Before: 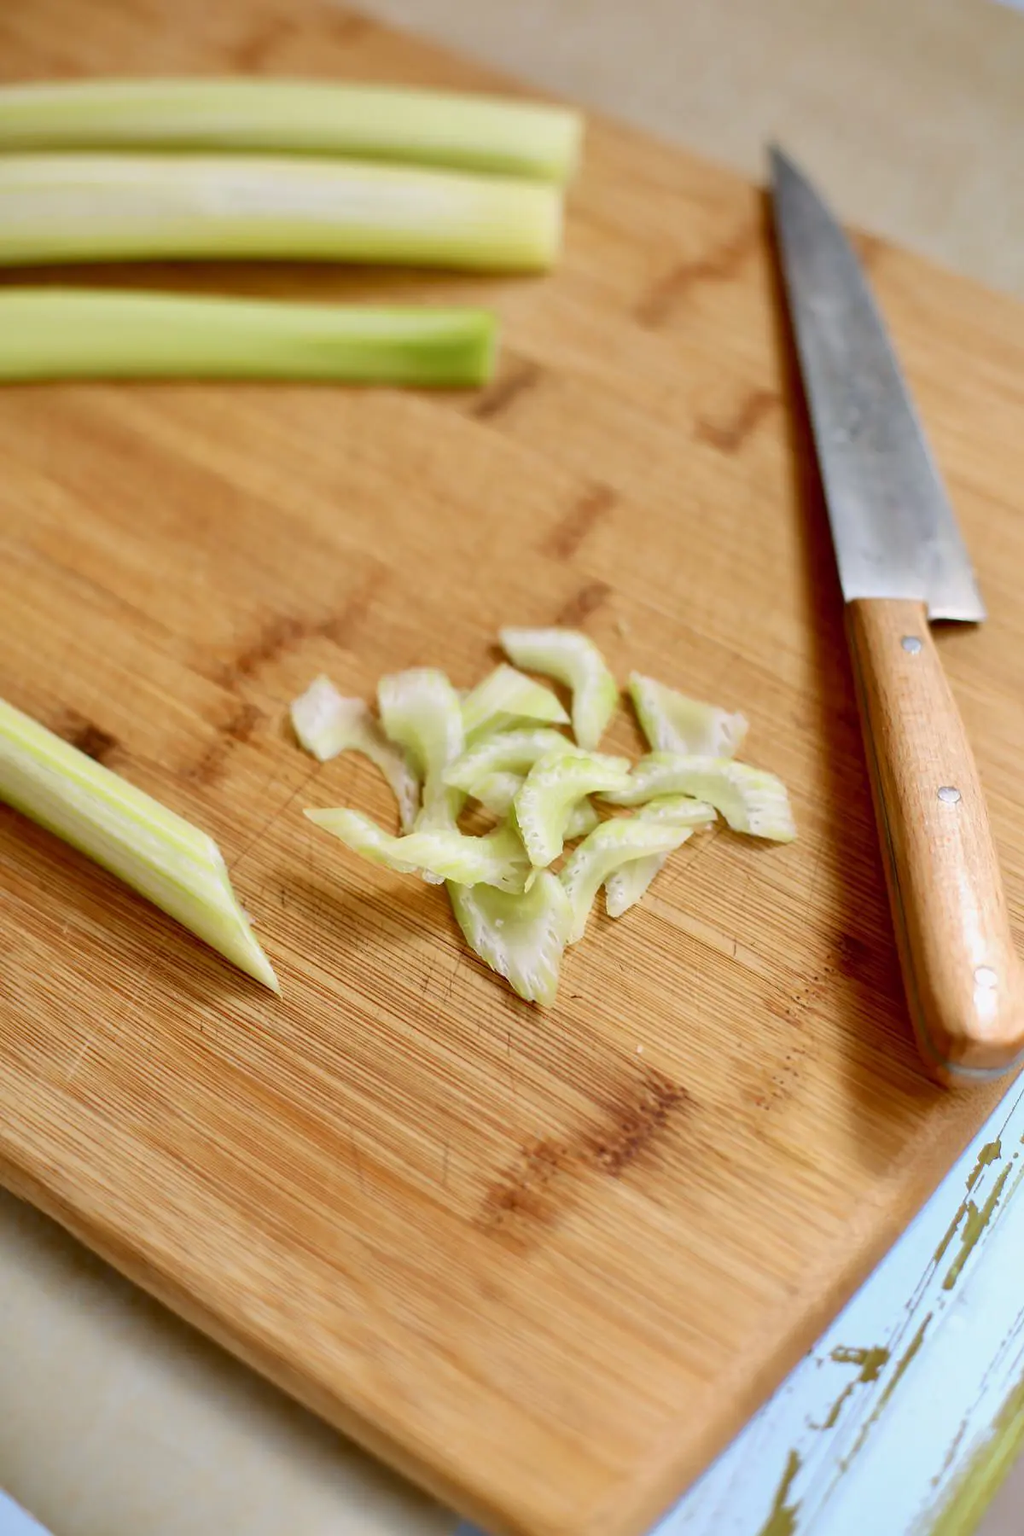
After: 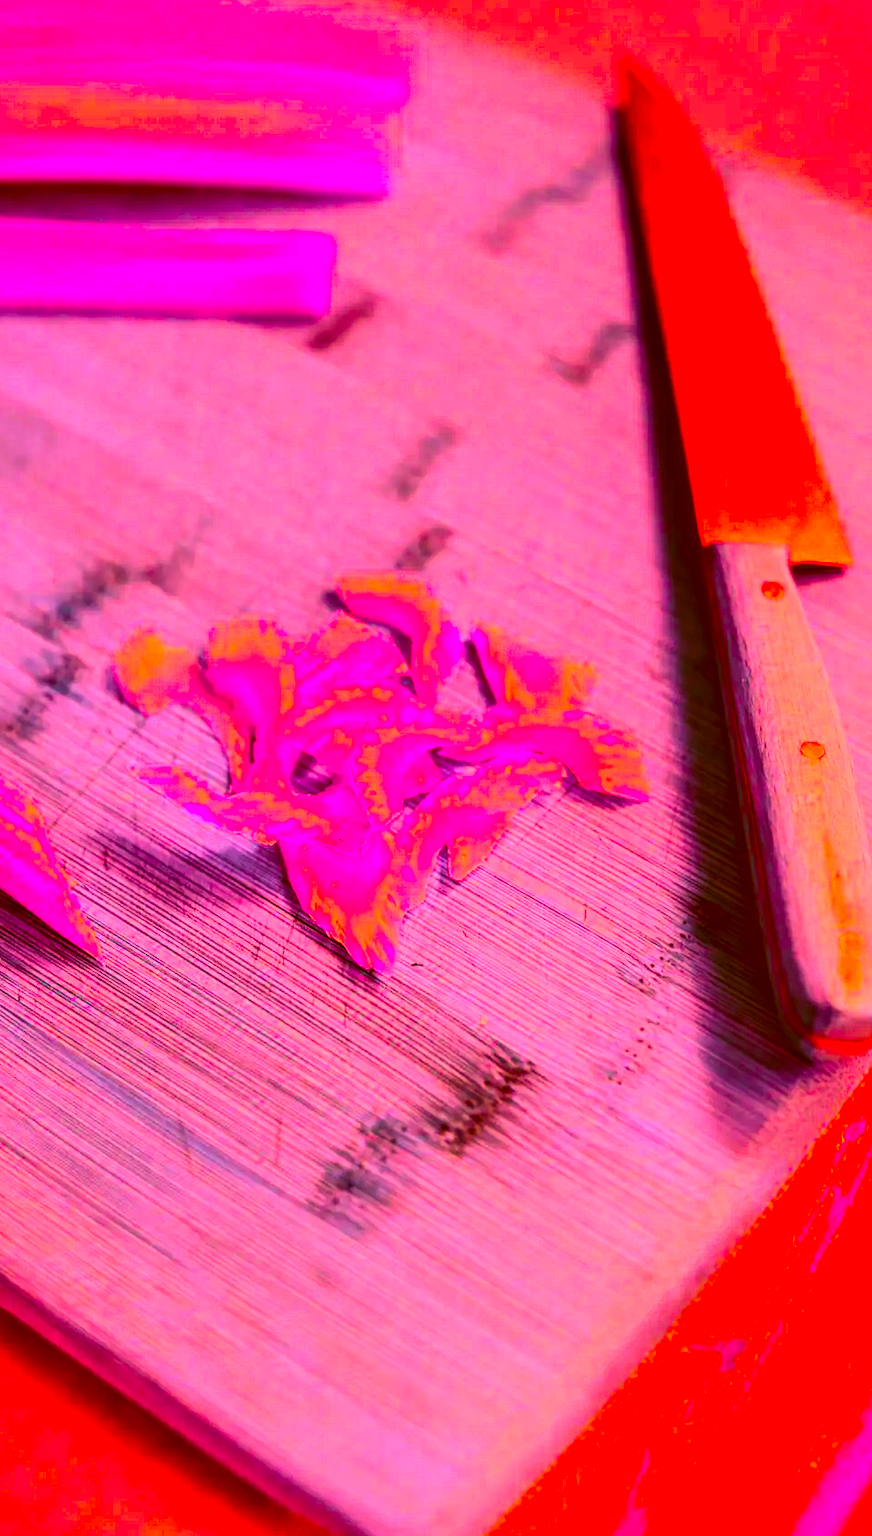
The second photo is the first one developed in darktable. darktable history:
local contrast: detail 130%
contrast brightness saturation: contrast 0.272
exposure: black level correction 0, compensate exposure bias true, compensate highlight preservation false
crop and rotate: left 17.928%, top 5.777%, right 1.772%
color correction: highlights a* -39.25, highlights b* -39.47, shadows a* -39.85, shadows b* -39.58, saturation -2.98
